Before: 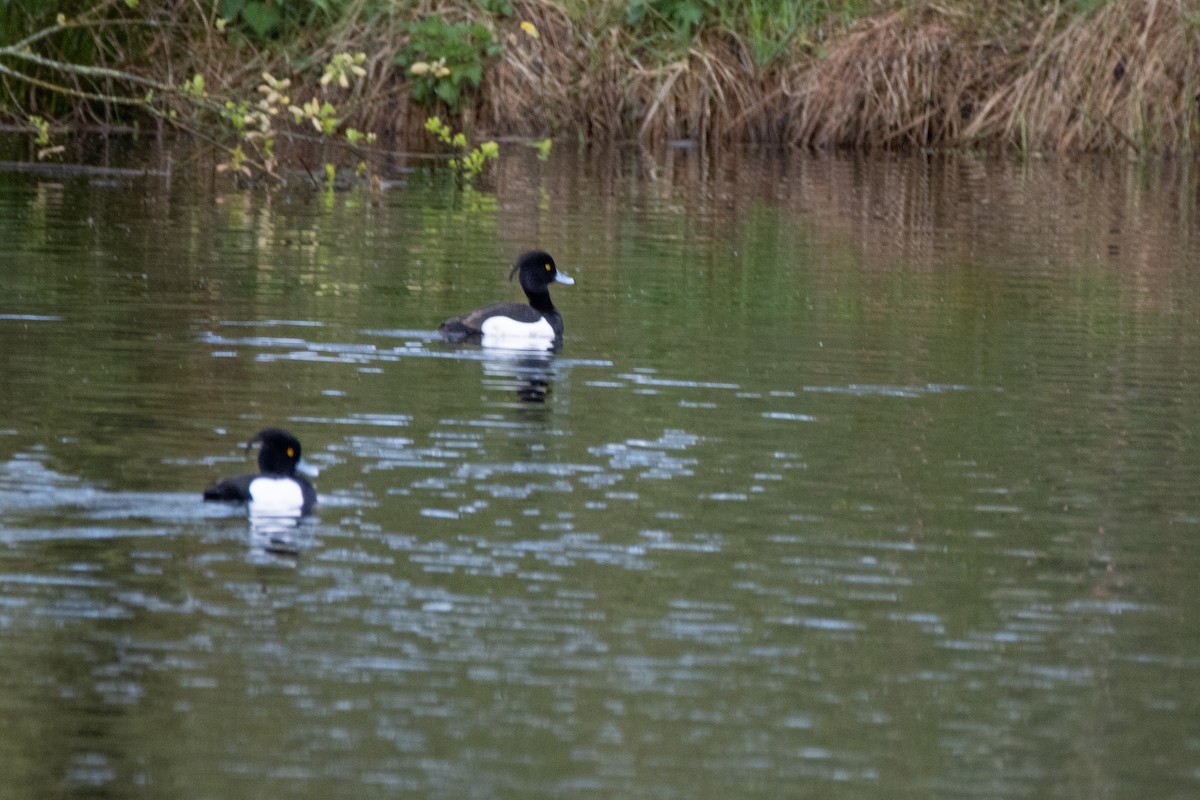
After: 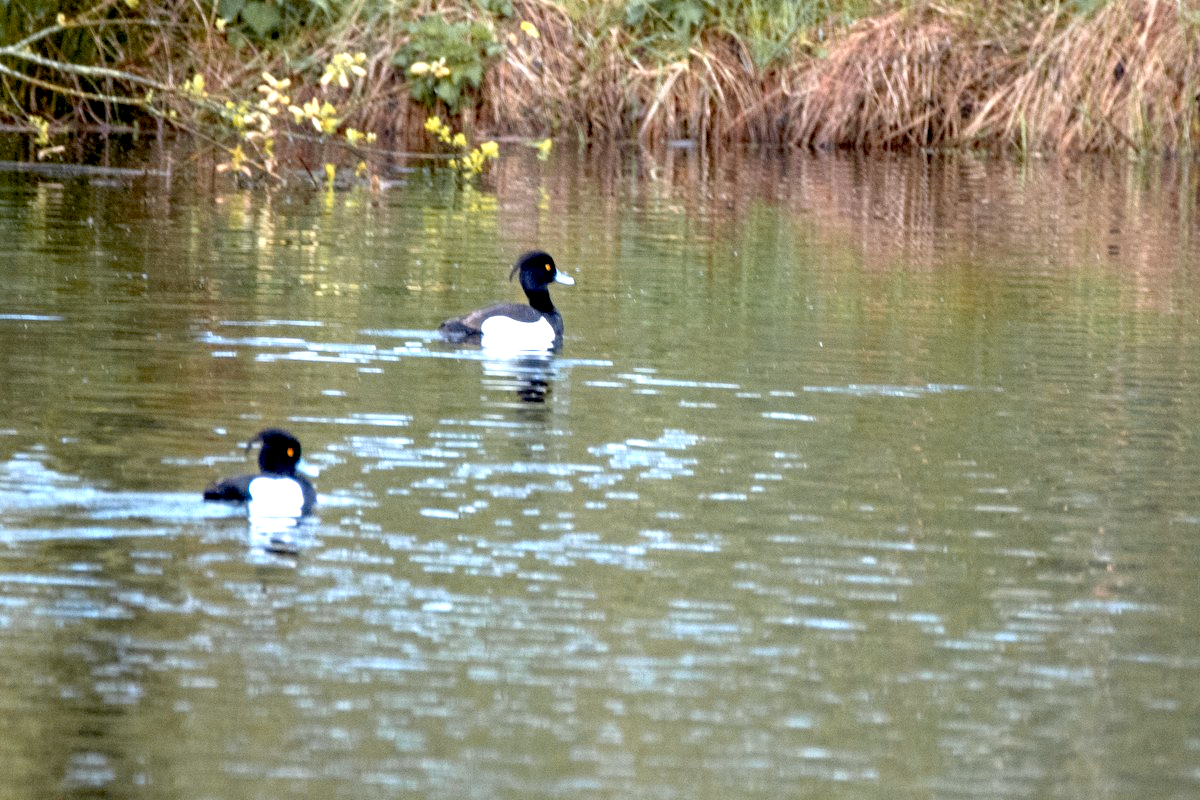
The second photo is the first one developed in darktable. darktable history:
color zones: curves: ch1 [(0.263, 0.53) (0.376, 0.287) (0.487, 0.512) (0.748, 0.547) (1, 0.513)]; ch2 [(0.262, 0.45) (0.751, 0.477)]
exposure: black level correction 0.008, exposure 1.414 EV, compensate exposure bias true, compensate highlight preservation false
